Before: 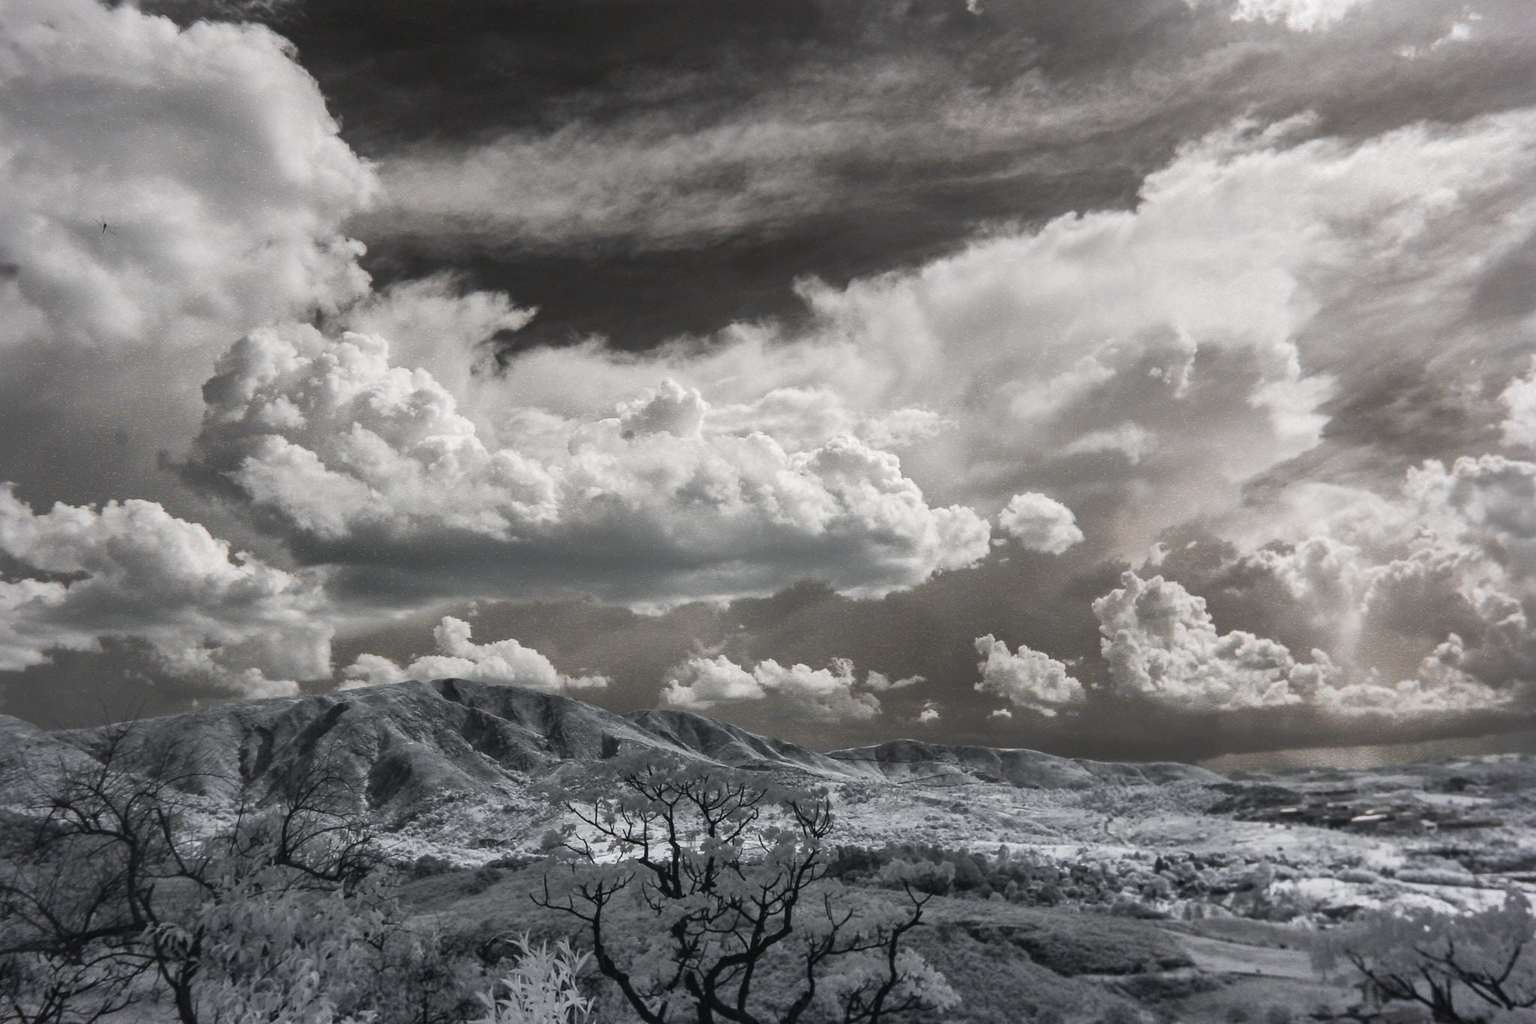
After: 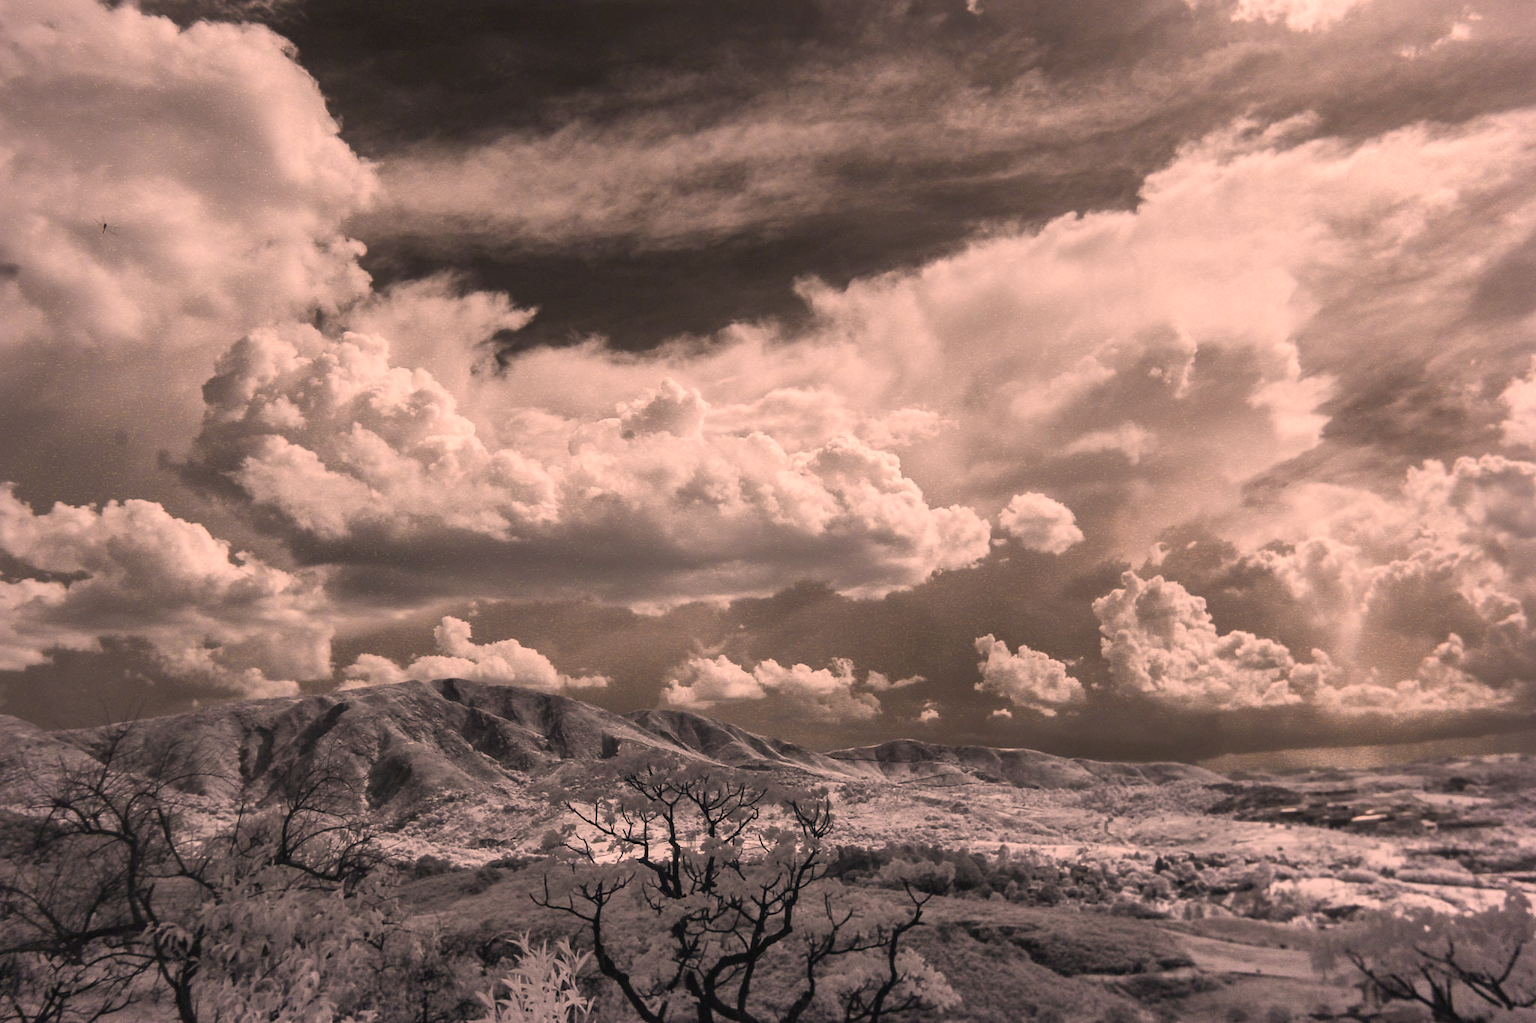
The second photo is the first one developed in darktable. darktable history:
color correction: highlights a* 21.39, highlights b* 19.62
